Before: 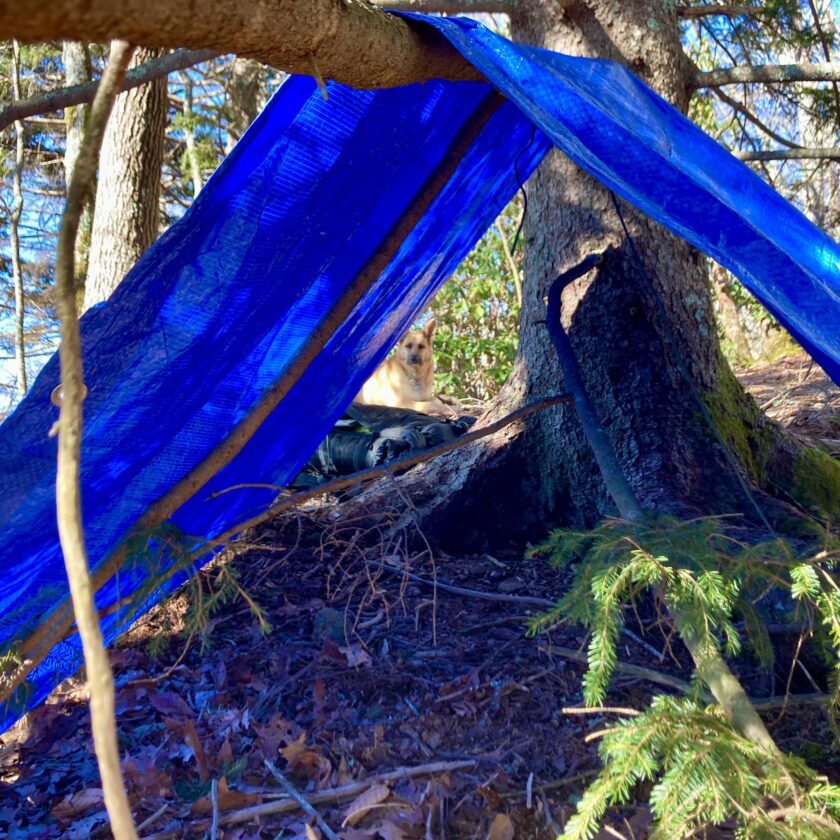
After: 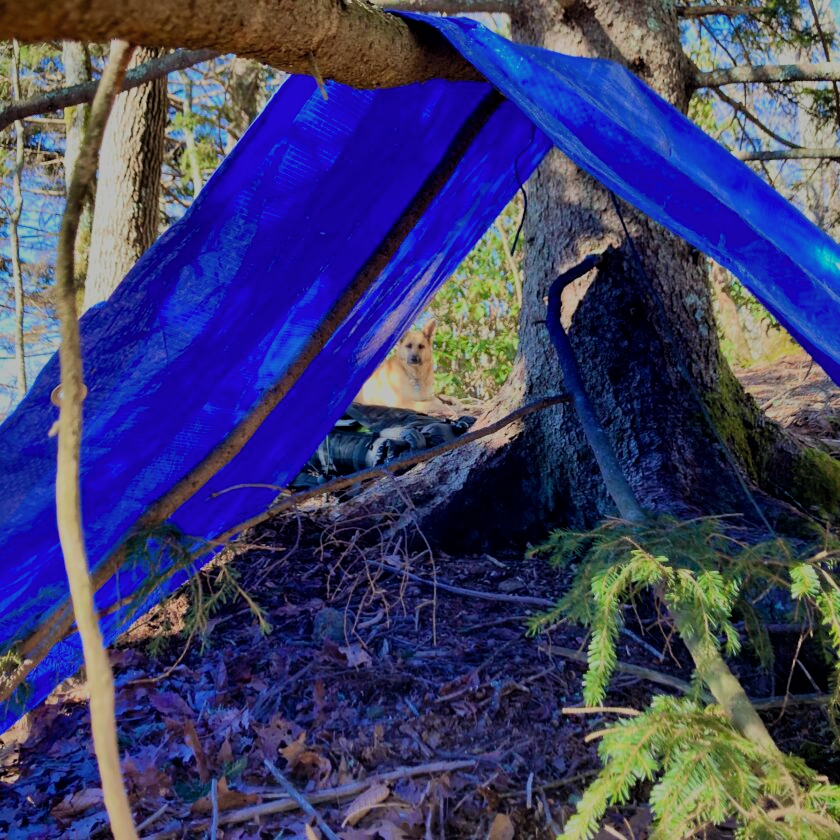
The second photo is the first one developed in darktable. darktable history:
filmic rgb: black relative exposure -6.15 EV, white relative exposure 6.96 EV, hardness 2.23, color science v6 (2022)
shadows and highlights: shadows 30
